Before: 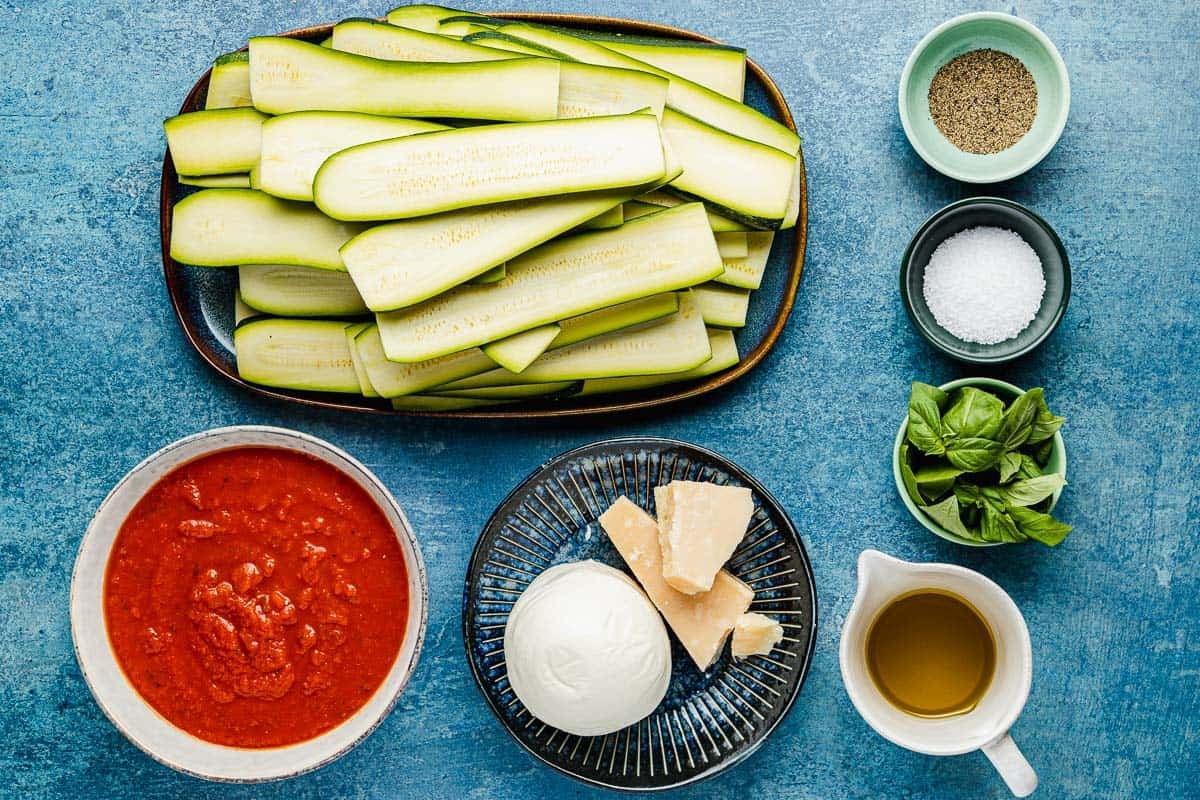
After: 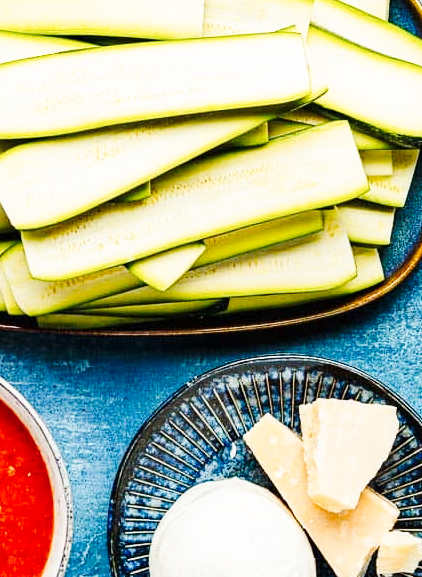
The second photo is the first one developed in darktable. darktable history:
crop and rotate: left 29.608%, top 10.318%, right 35.163%, bottom 17.538%
tone curve: curves: ch0 [(0, 0) (0.003, 0.003) (0.011, 0.012) (0.025, 0.026) (0.044, 0.046) (0.069, 0.072) (0.1, 0.104) (0.136, 0.141) (0.177, 0.185) (0.224, 0.247) (0.277, 0.335) (0.335, 0.447) (0.399, 0.539) (0.468, 0.636) (0.543, 0.723) (0.623, 0.803) (0.709, 0.873) (0.801, 0.936) (0.898, 0.978) (1, 1)], preserve colors none
